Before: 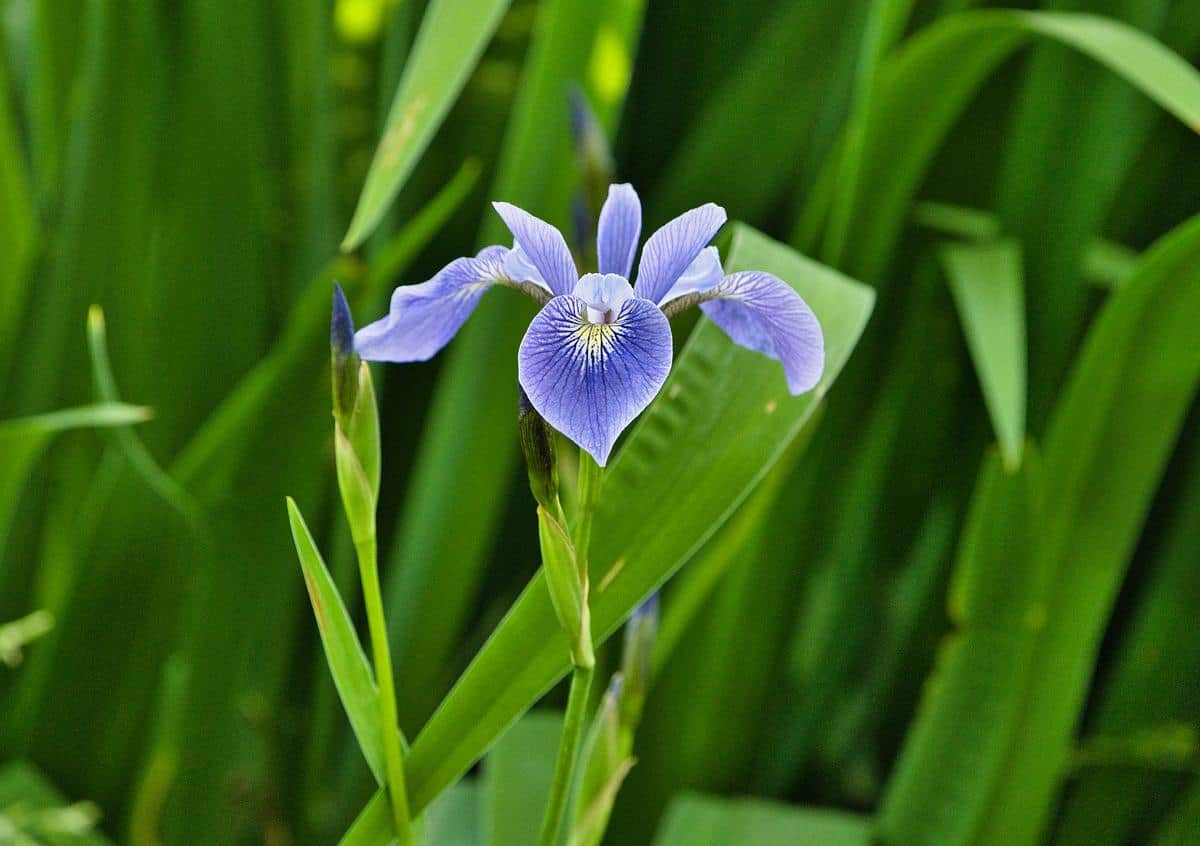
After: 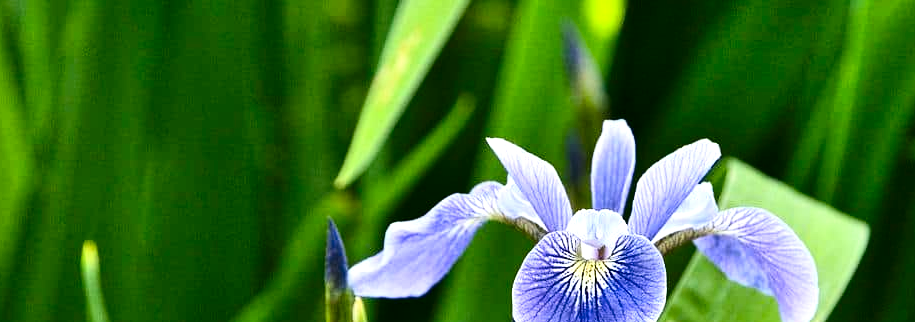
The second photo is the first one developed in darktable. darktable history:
crop: left 0.579%, top 7.627%, right 23.167%, bottom 54.275%
exposure: exposure 0.648 EV, compensate highlight preservation false
contrast brightness saturation: contrast 0.2, brightness -0.11, saturation 0.1
